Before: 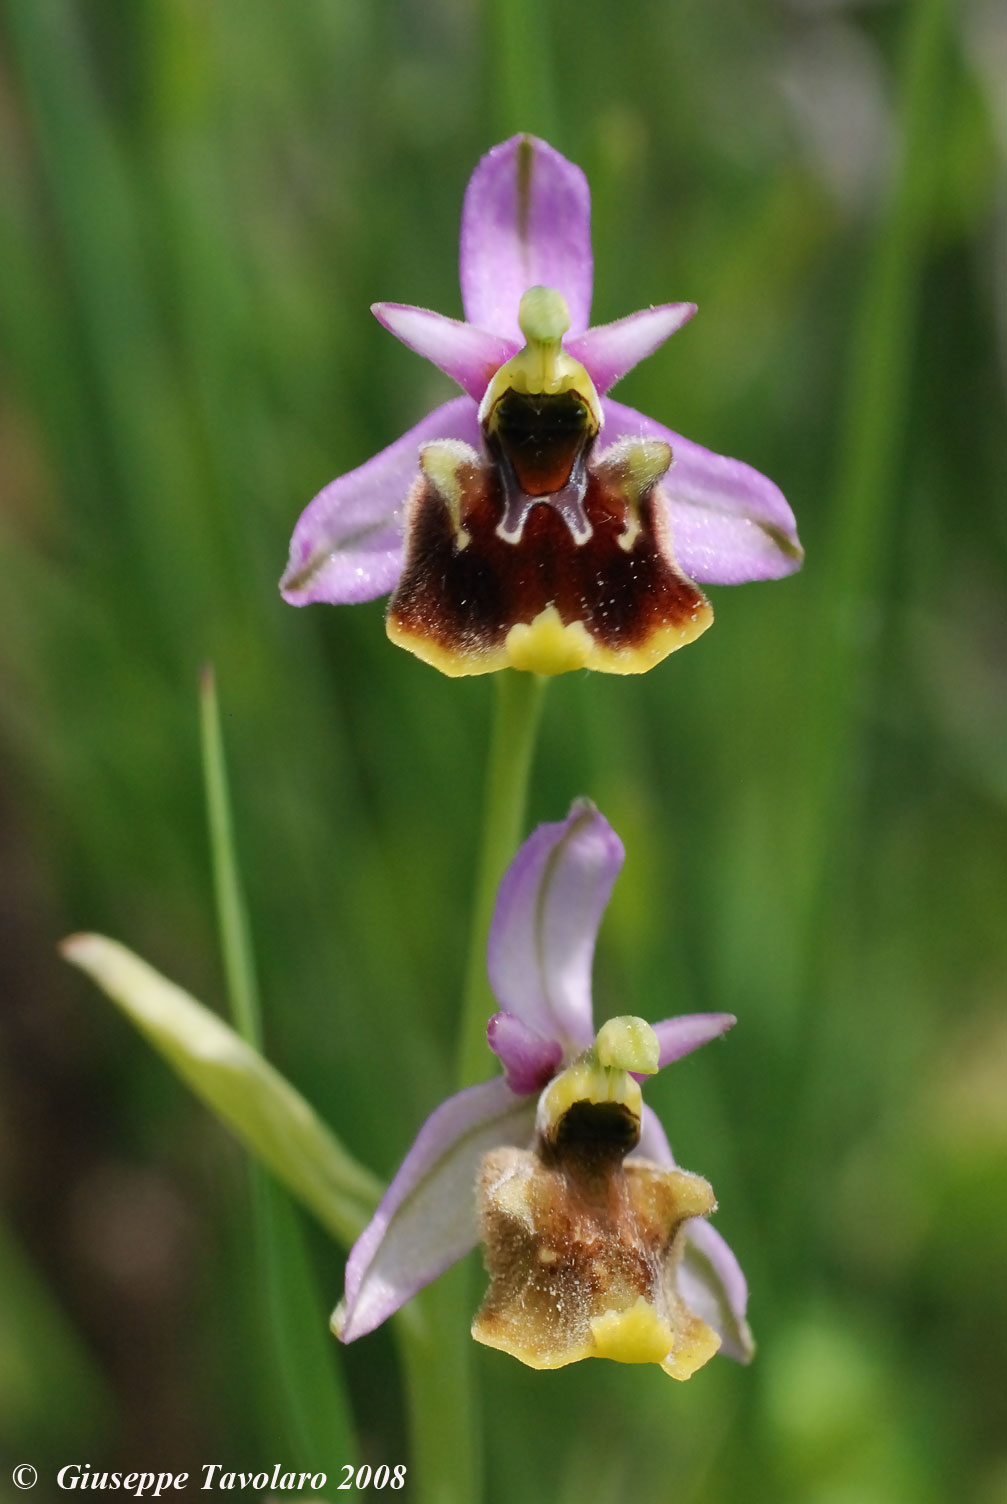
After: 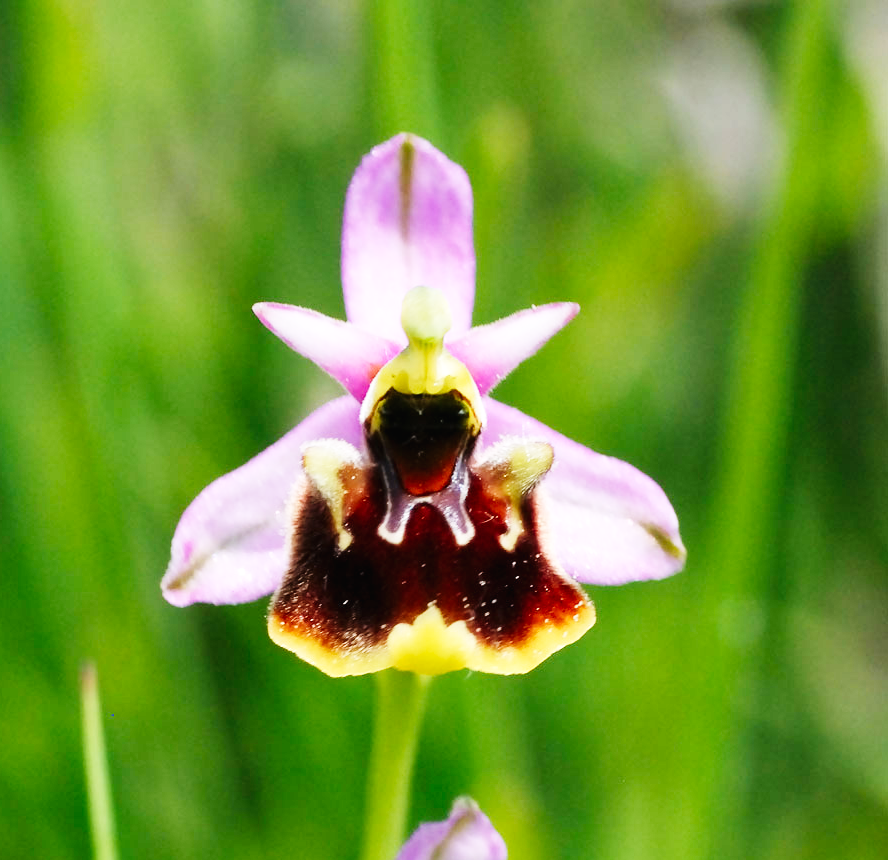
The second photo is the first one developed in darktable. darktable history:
crop and rotate: left 11.812%, bottom 42.776%
base curve: curves: ch0 [(0, 0.003) (0.001, 0.002) (0.006, 0.004) (0.02, 0.022) (0.048, 0.086) (0.094, 0.234) (0.162, 0.431) (0.258, 0.629) (0.385, 0.8) (0.548, 0.918) (0.751, 0.988) (1, 1)], preserve colors none
